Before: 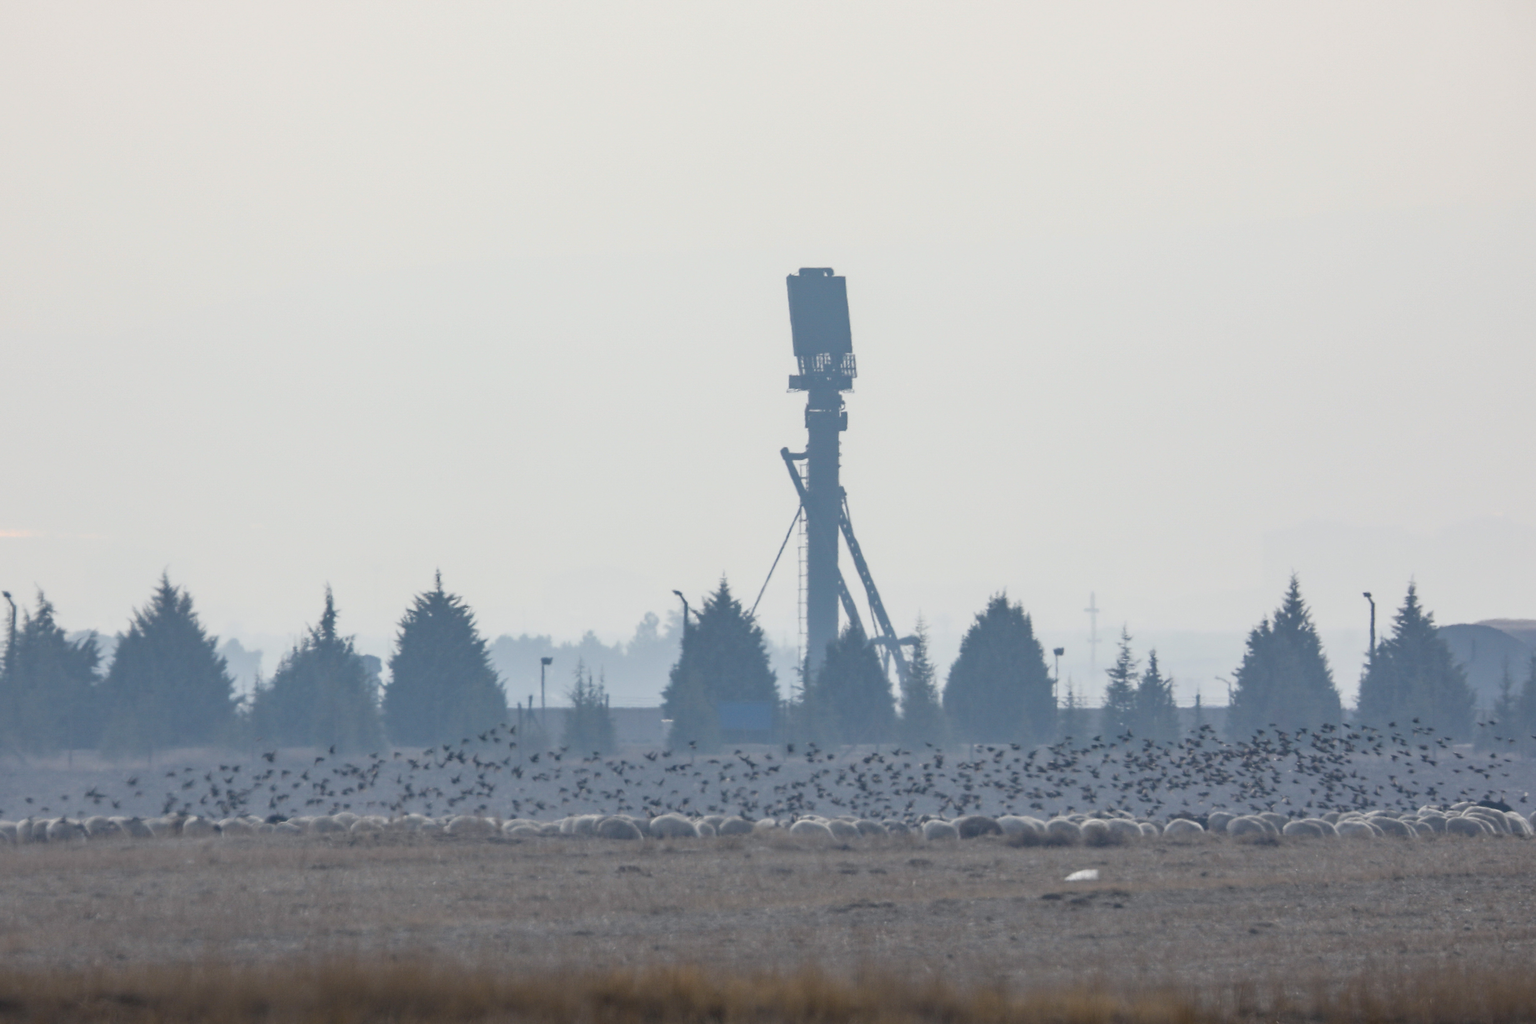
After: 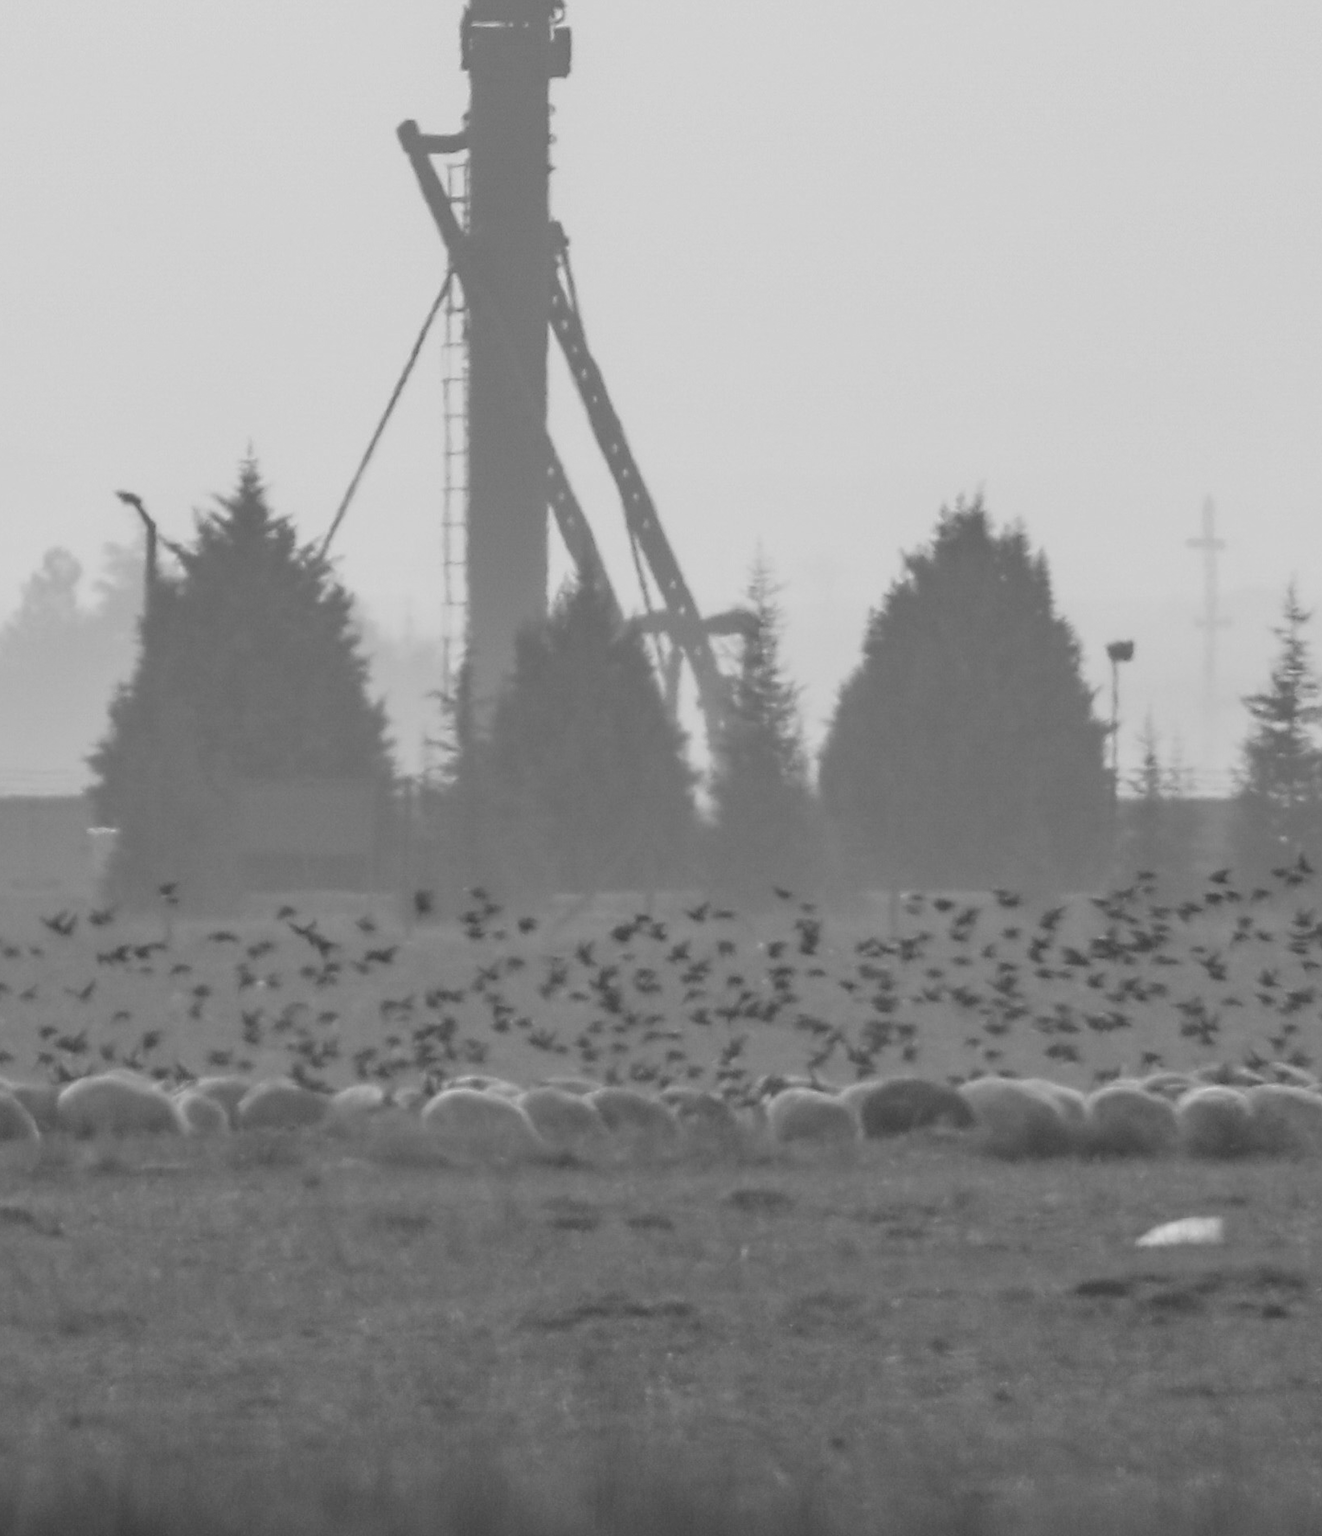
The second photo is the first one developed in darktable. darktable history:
color calibration: output gray [0.21, 0.42, 0.37, 0], gray › normalize channels true, illuminant same as pipeline (D50), adaptation XYZ, x 0.346, y 0.359, gamut compression 0
crop: left 40.878%, top 39.176%, right 25.993%, bottom 3.081%
